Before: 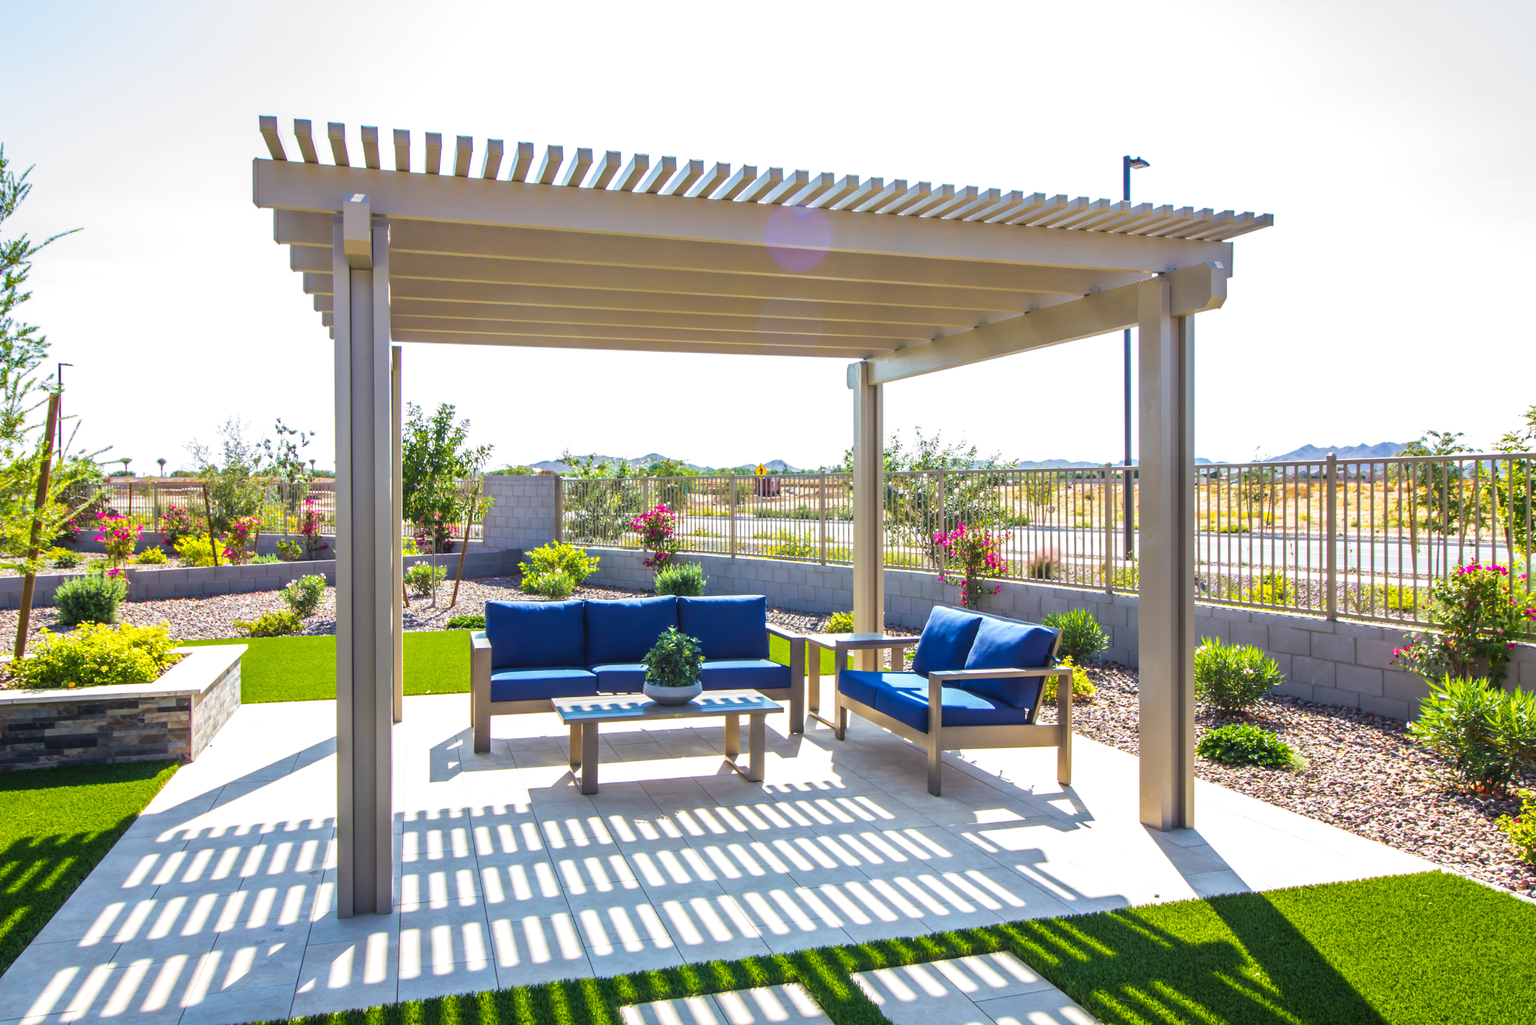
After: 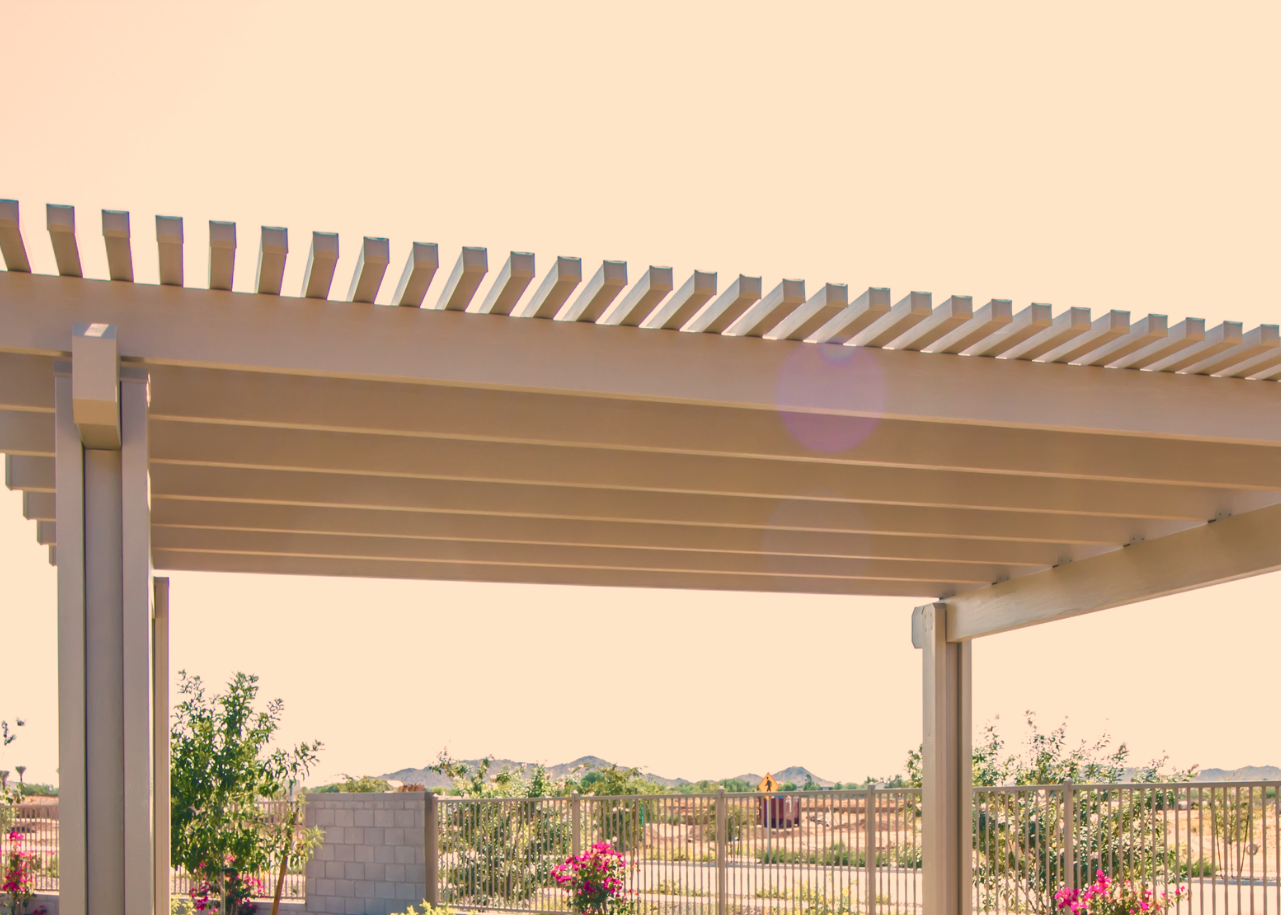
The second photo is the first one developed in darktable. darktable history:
color balance rgb: shadows lift › chroma 1%, shadows lift › hue 113°, highlights gain › chroma 0.2%, highlights gain › hue 333°, perceptual saturation grading › global saturation 20%, perceptual saturation grading › highlights -50%, perceptual saturation grading › shadows 25%, contrast -10%
color correction: highlights a* 14.46, highlights b* 5.85, shadows a* -5.53, shadows b* -15.24, saturation 0.85
crop: left 19.556%, right 30.401%, bottom 46.458%
bloom: size 9%, threshold 100%, strength 7%
white balance: red 1.08, blue 0.791
